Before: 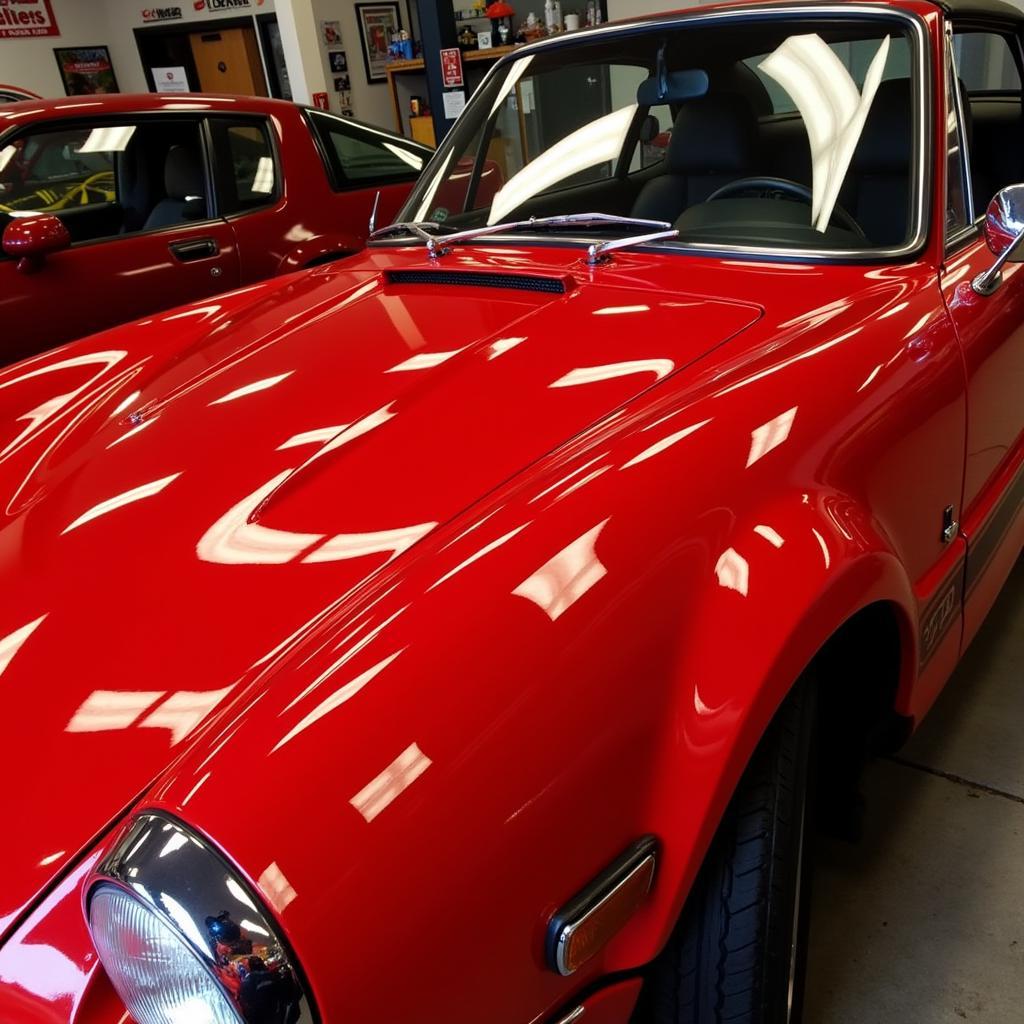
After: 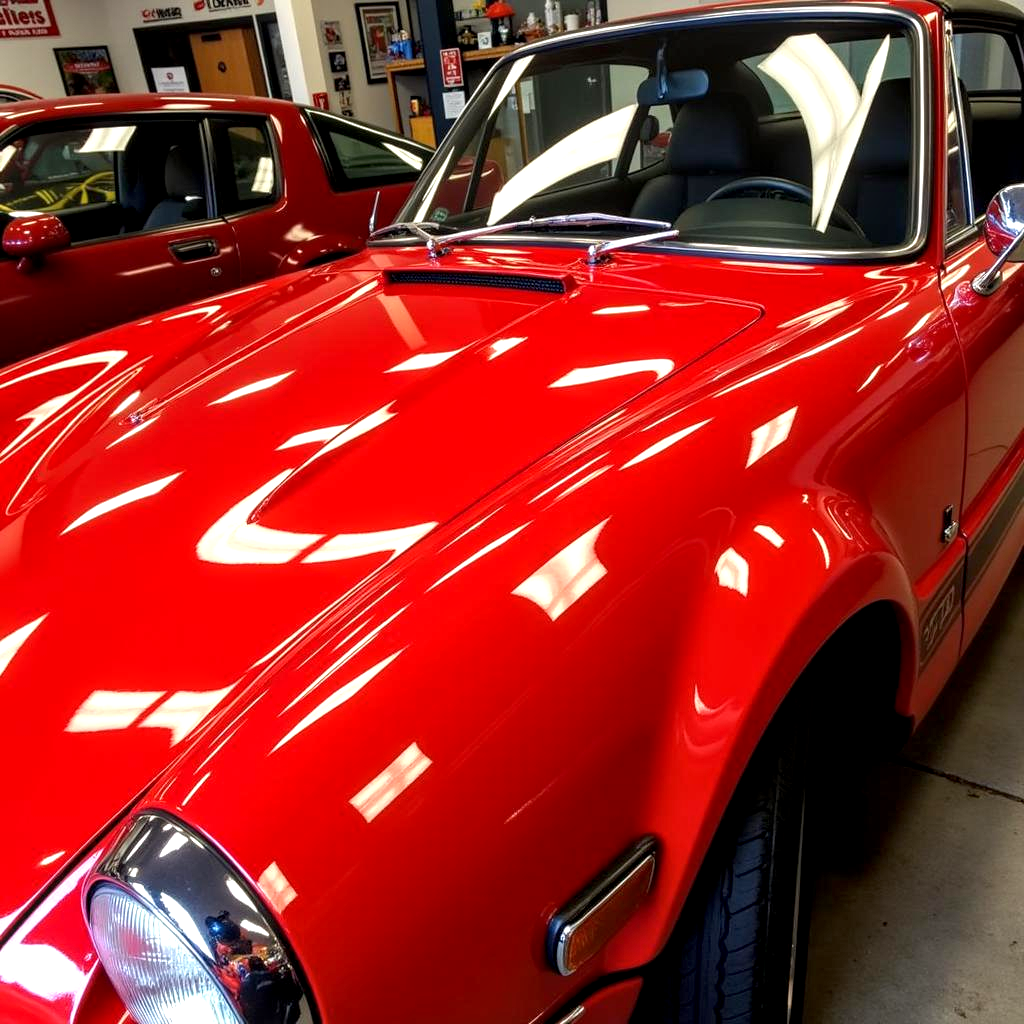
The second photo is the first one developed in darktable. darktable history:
local contrast: on, module defaults
exposure: black level correction 0.001, exposure 0.675 EV, compensate highlight preservation false
